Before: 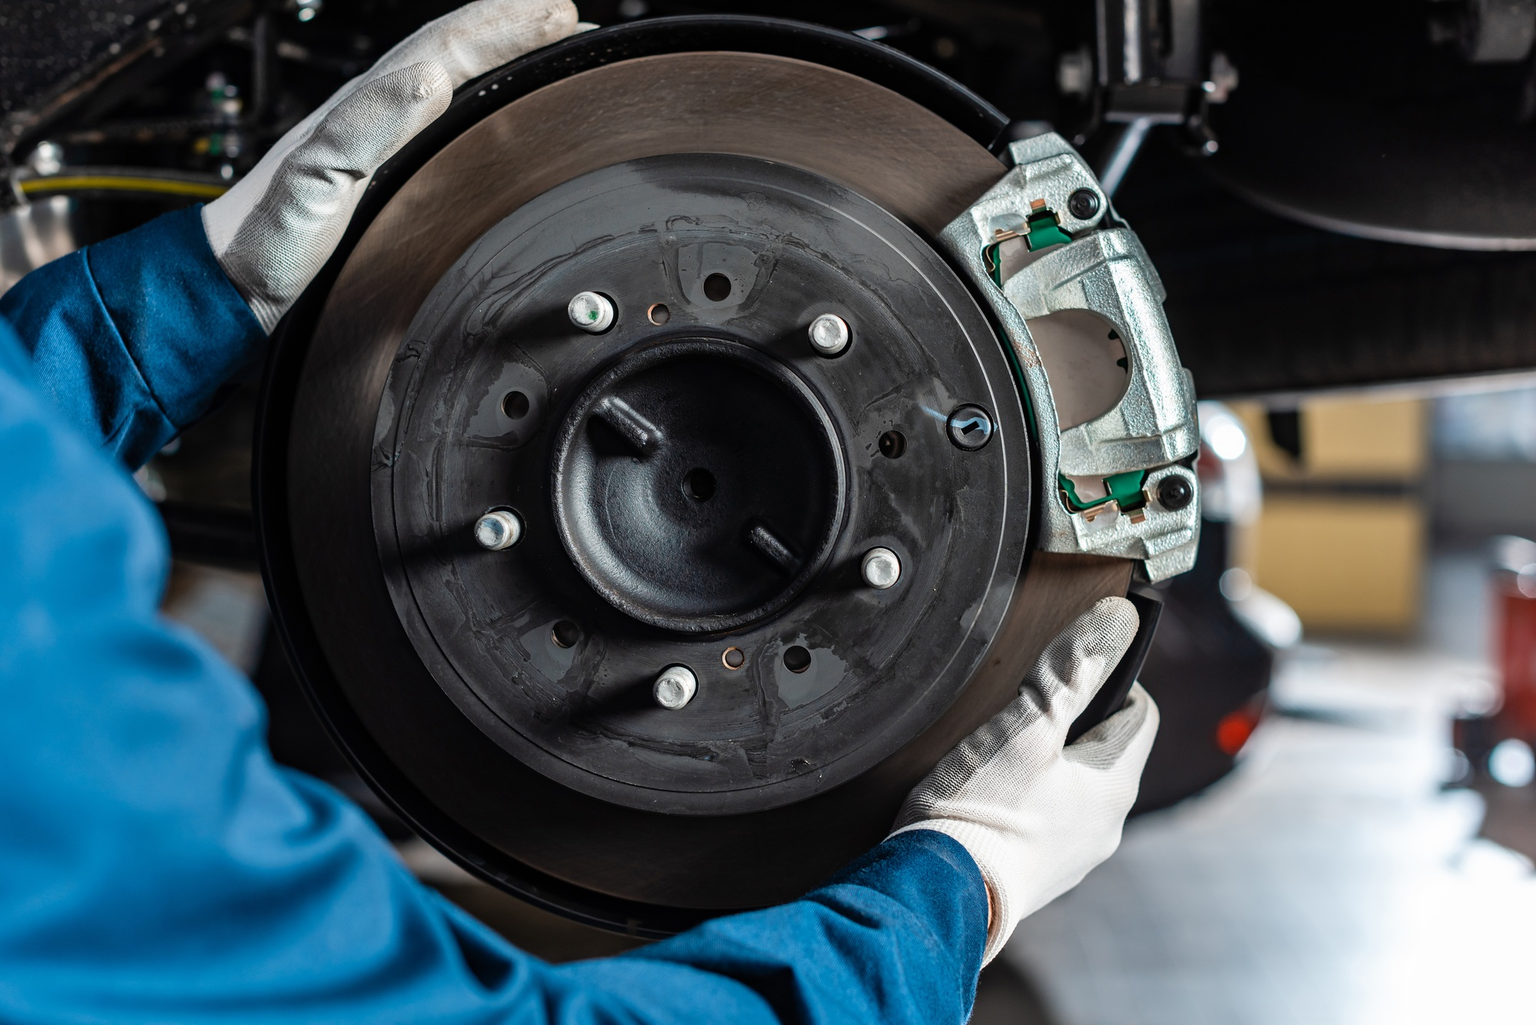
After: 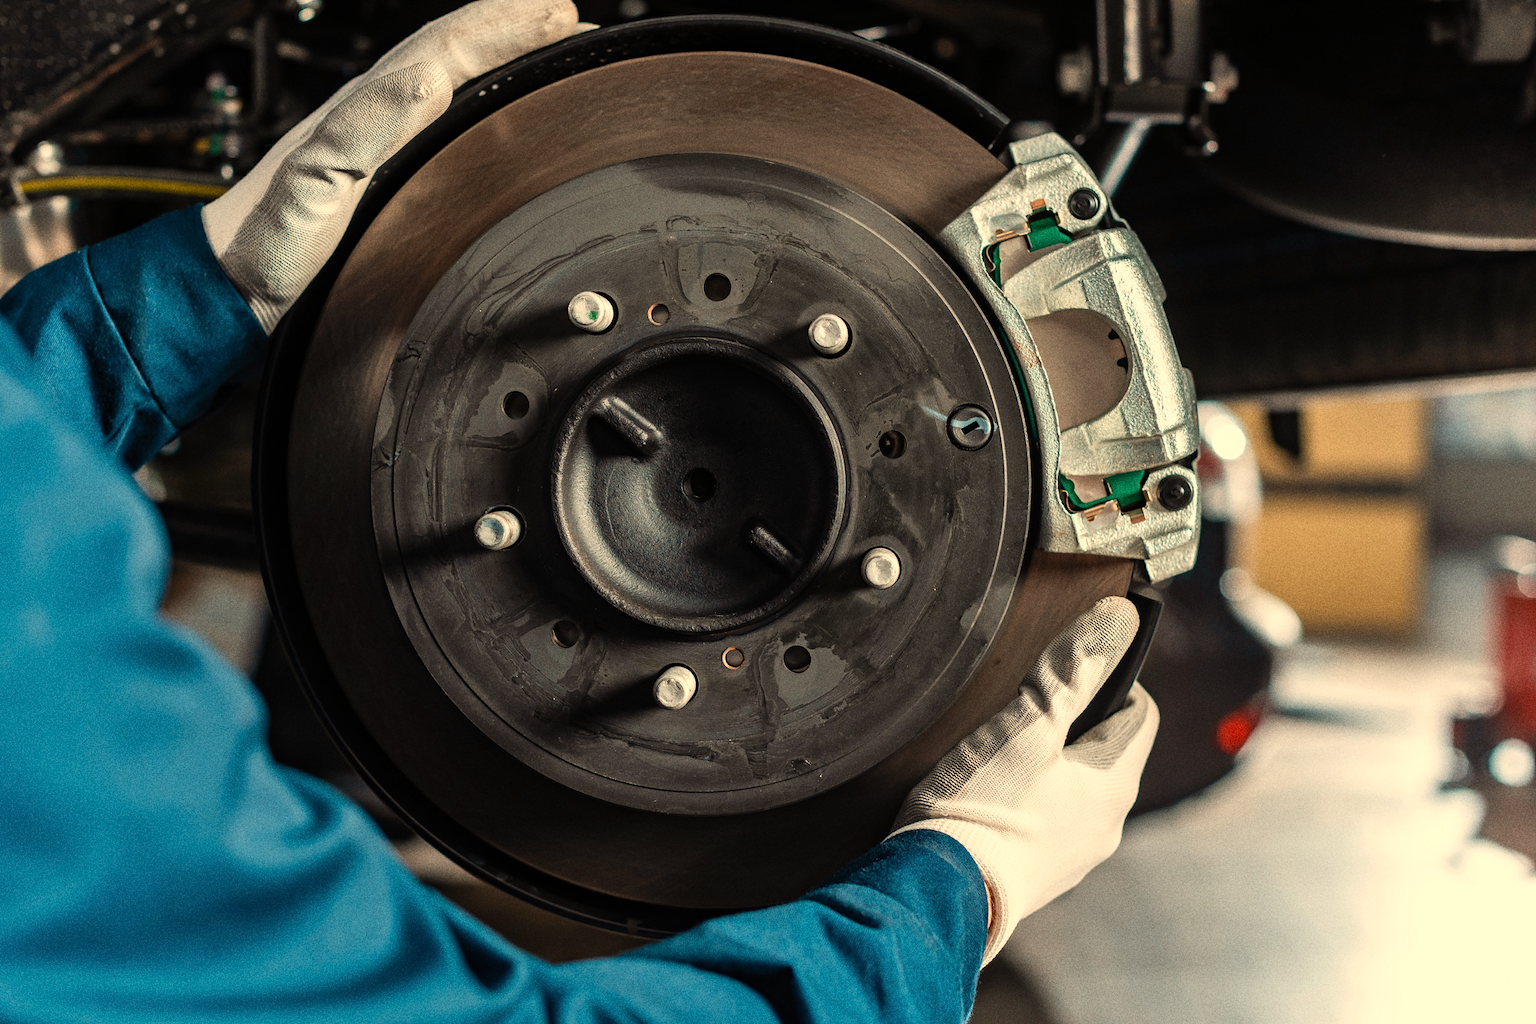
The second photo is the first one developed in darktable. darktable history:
grain: coarseness 8.68 ISO, strength 31.94%
white balance: red 1.123, blue 0.83
